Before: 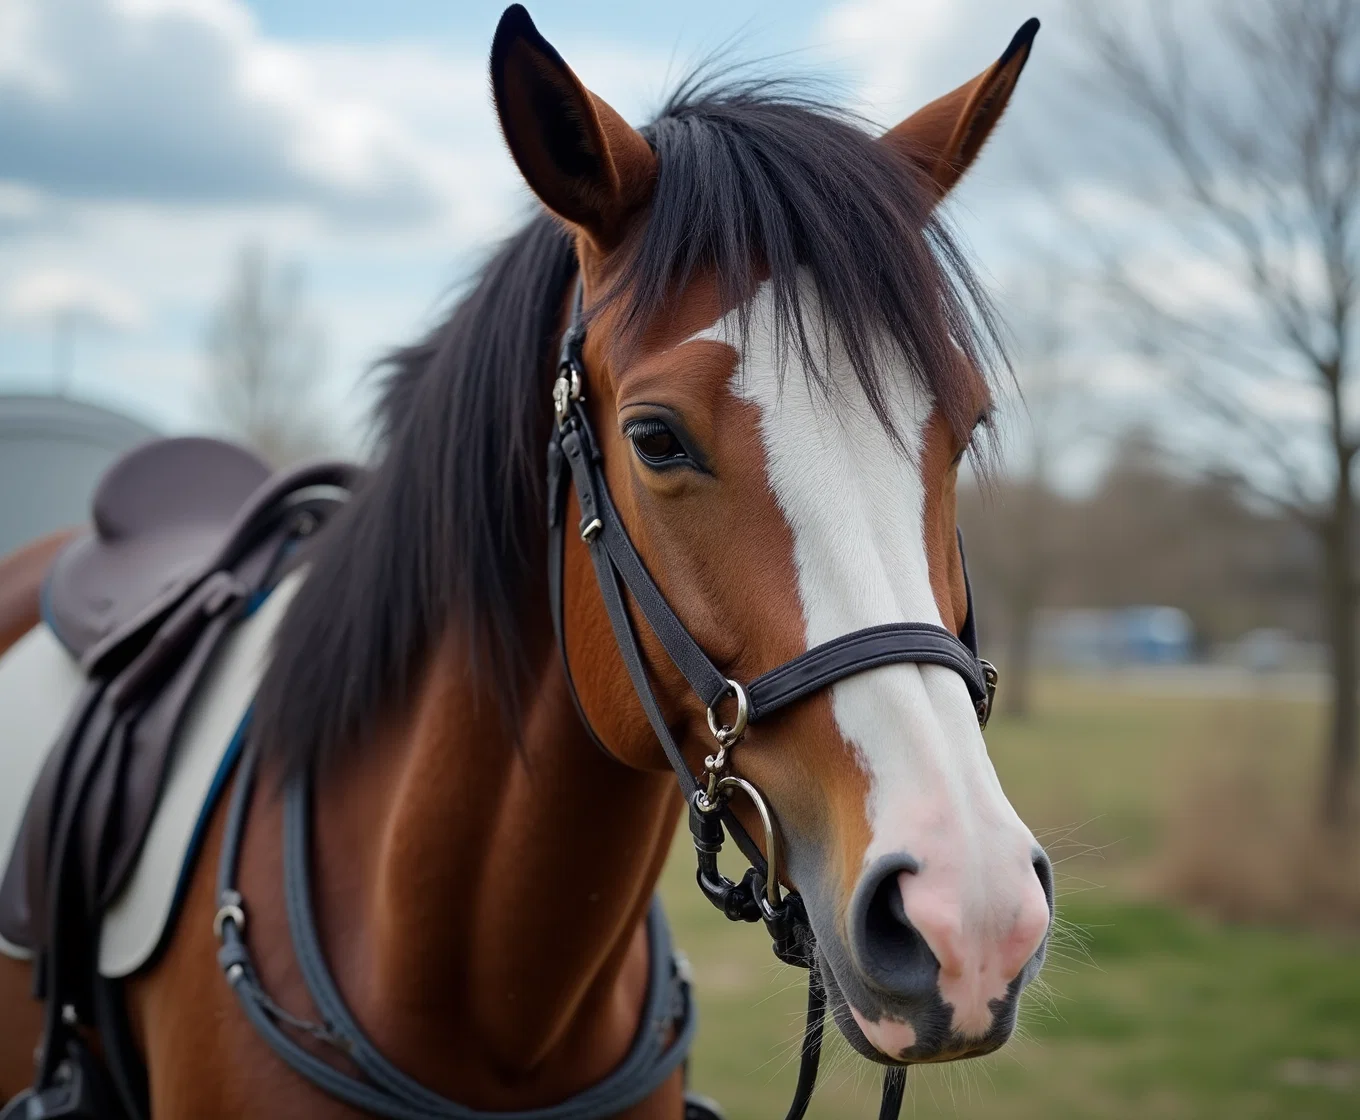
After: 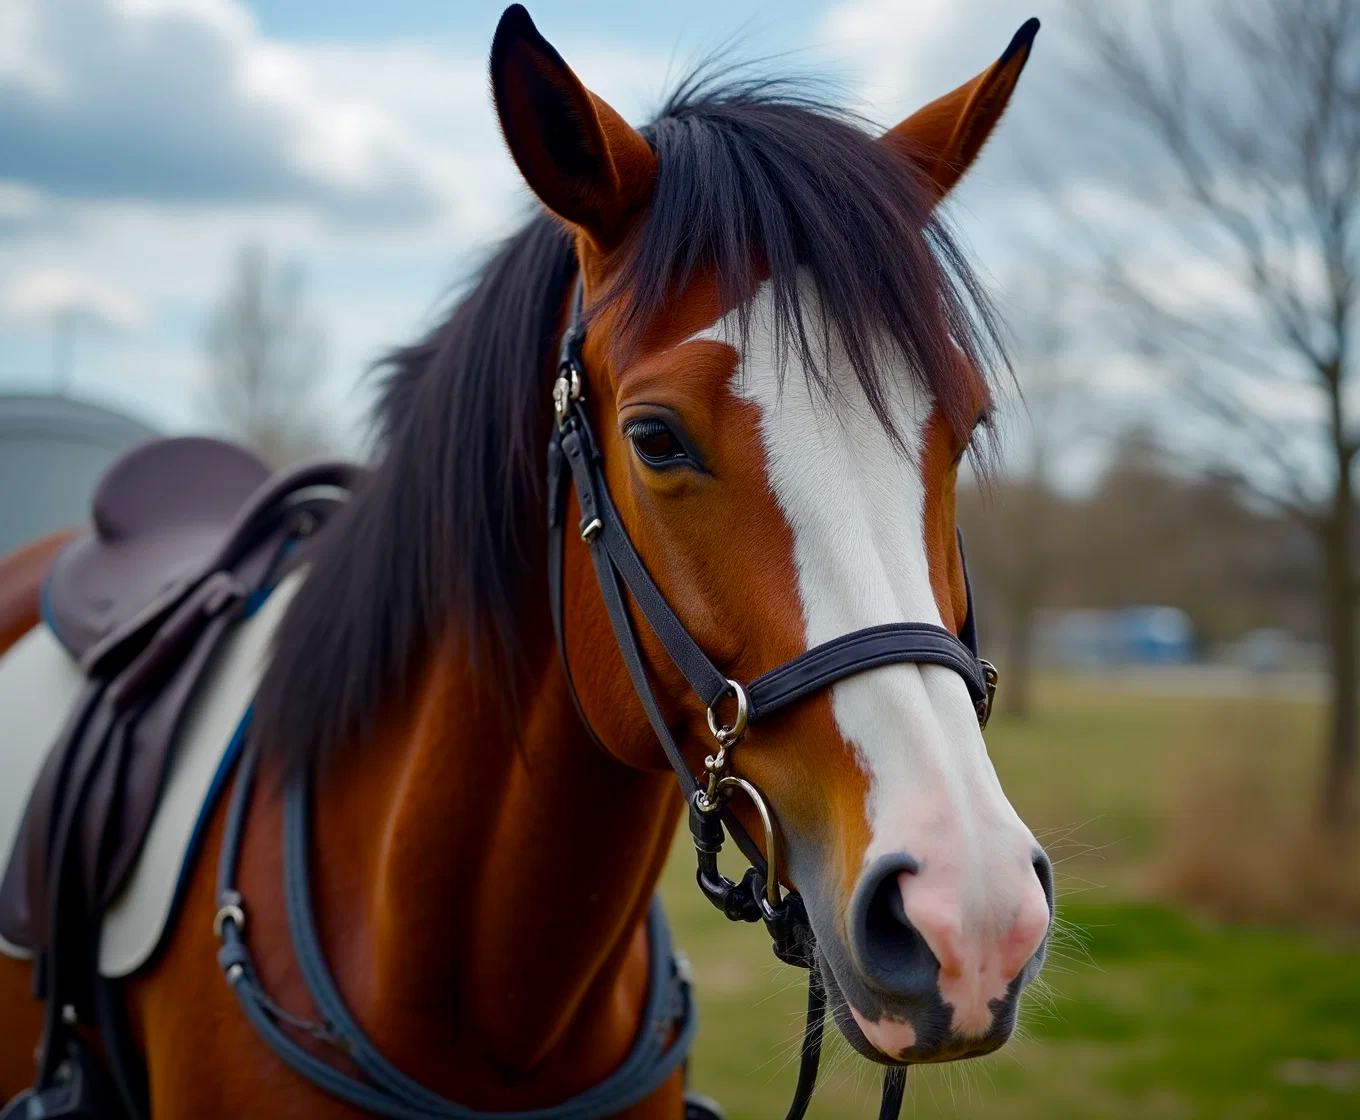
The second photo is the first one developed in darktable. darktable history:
color balance rgb: perceptual saturation grading › global saturation 35%, perceptual saturation grading › highlights -25%, perceptual saturation grading › shadows 50%
contrast brightness saturation: brightness -0.09
